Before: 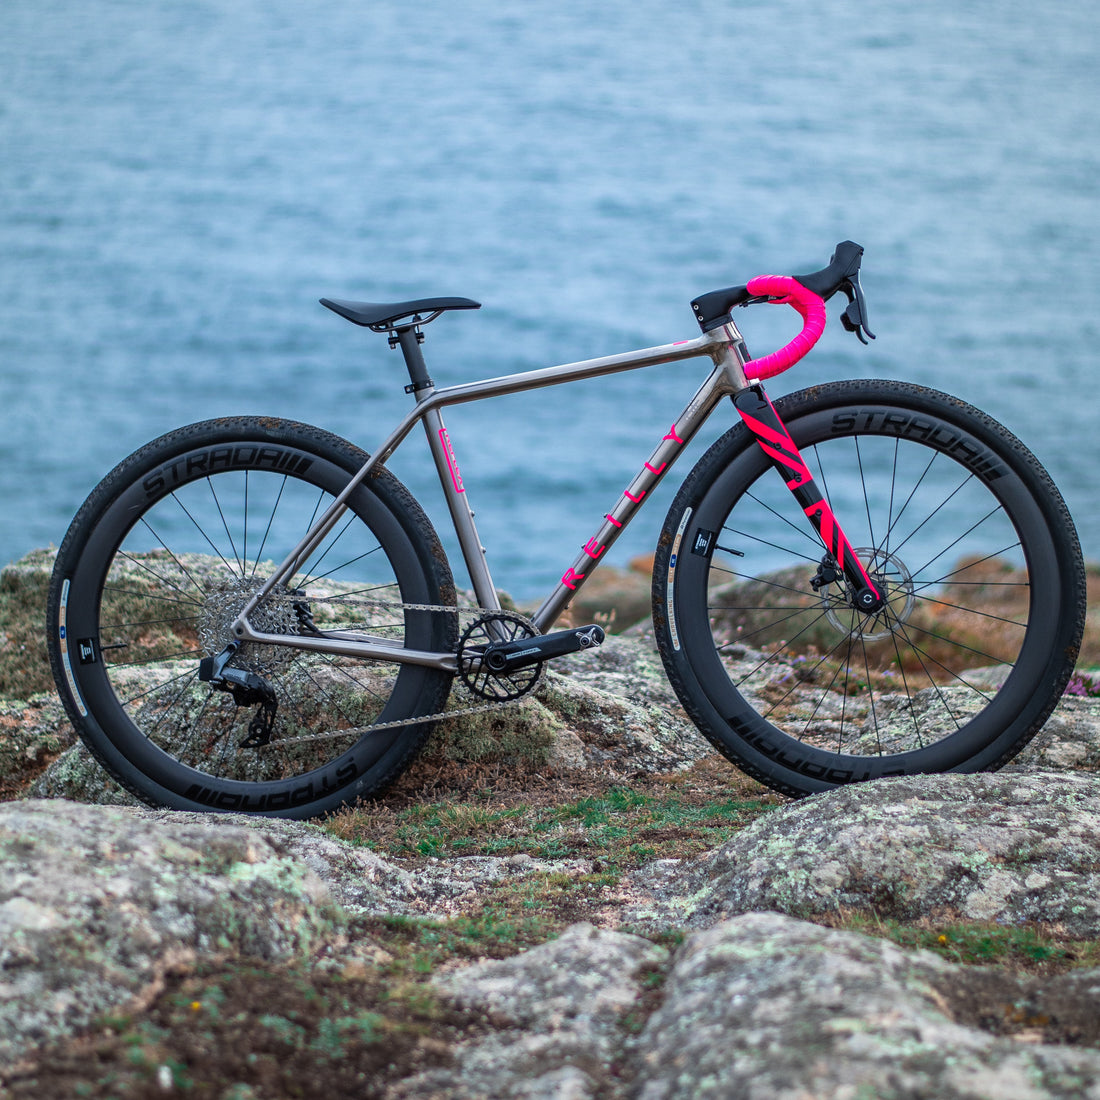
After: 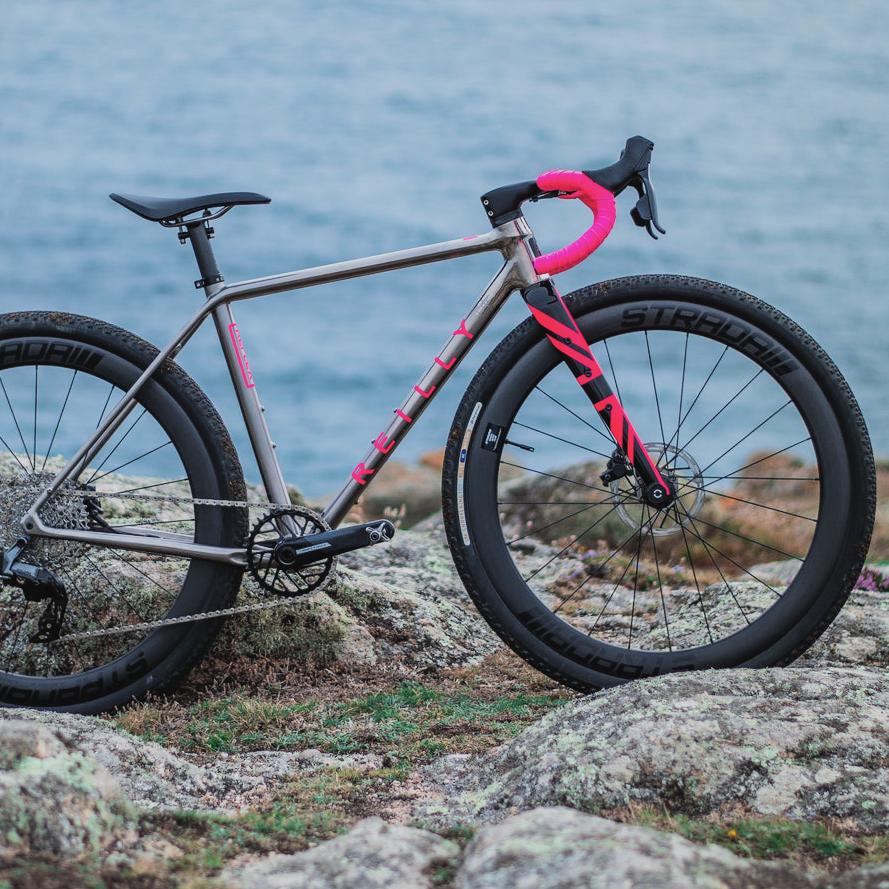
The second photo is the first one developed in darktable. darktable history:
crop: left 19.159%, top 9.58%, bottom 9.58%
filmic rgb: black relative exposure -7.32 EV, white relative exposure 5.09 EV, hardness 3.2
exposure: black level correction -0.015, compensate highlight preservation false
tone equalizer: -8 EV -0.417 EV, -7 EV -0.389 EV, -6 EV -0.333 EV, -5 EV -0.222 EV, -3 EV 0.222 EV, -2 EV 0.333 EV, -1 EV 0.389 EV, +0 EV 0.417 EV, edges refinement/feathering 500, mask exposure compensation -1.57 EV, preserve details no
